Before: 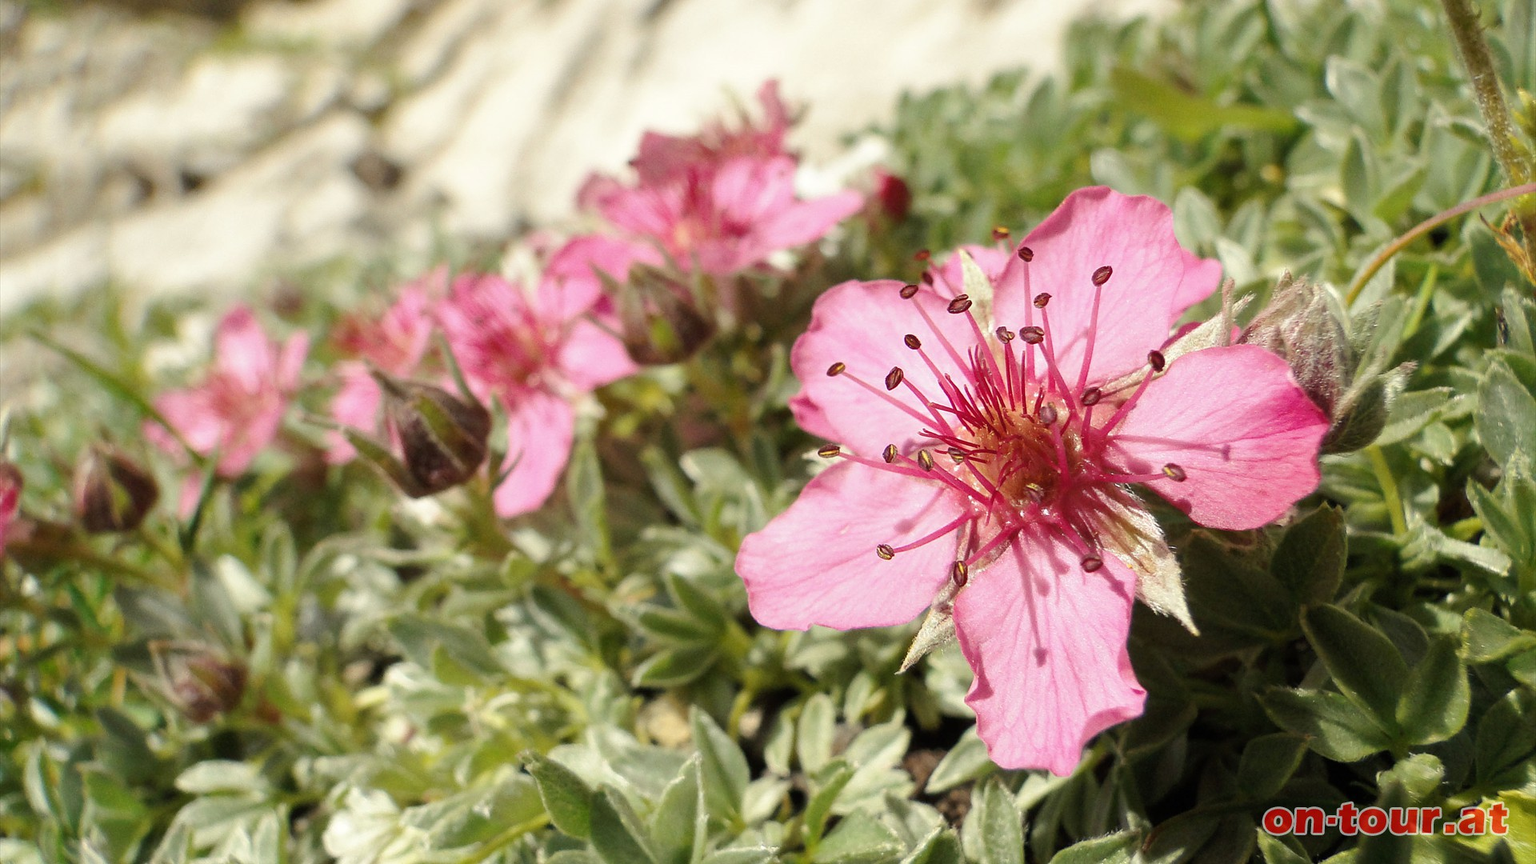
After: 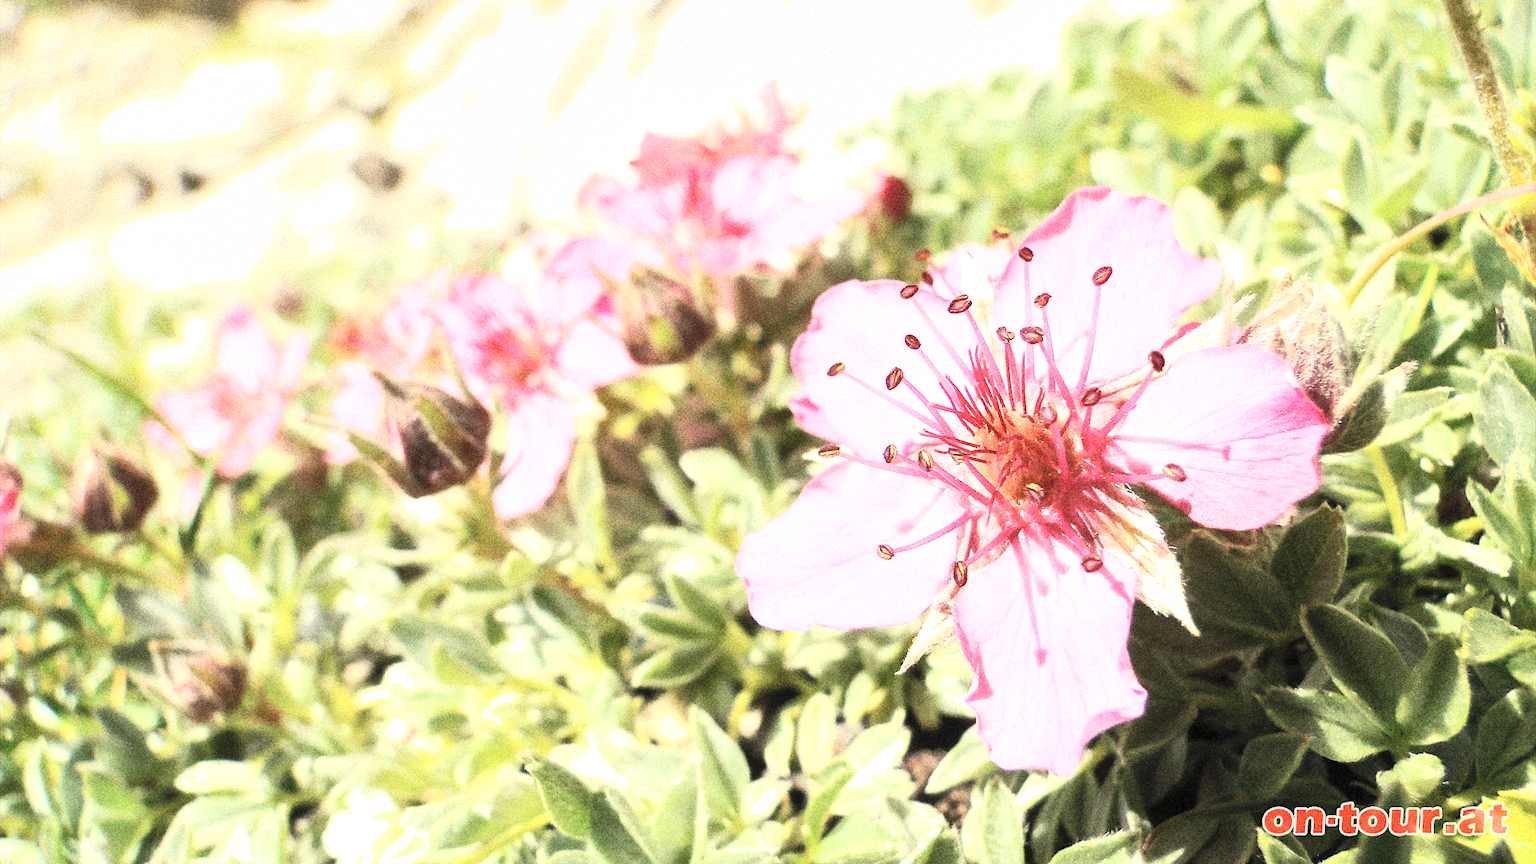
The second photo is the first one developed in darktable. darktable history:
filmic rgb: black relative exposure -16 EV, white relative exposure 2.93 EV, hardness 10.04, color science v6 (2022)
contrast brightness saturation: contrast 0.39, brightness 0.53
local contrast: mode bilateral grid, contrast 20, coarseness 50, detail 132%, midtone range 0.2
exposure: black level correction 0, exposure 0.7 EV, compensate exposure bias true, compensate highlight preservation false
grain: coarseness 14.49 ISO, strength 48.04%, mid-tones bias 35%
